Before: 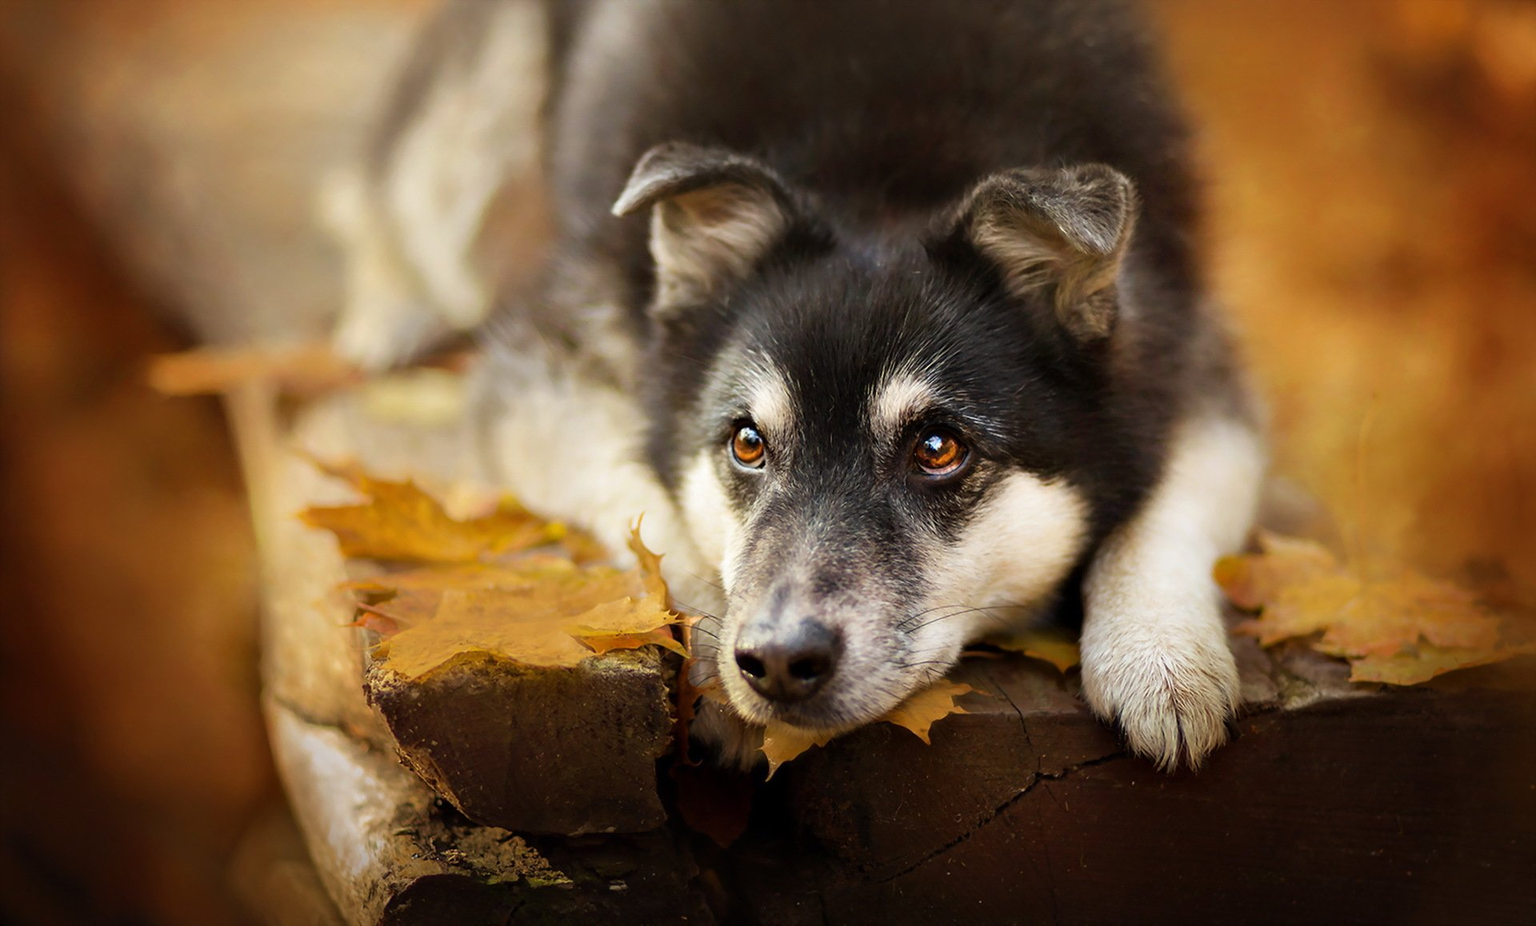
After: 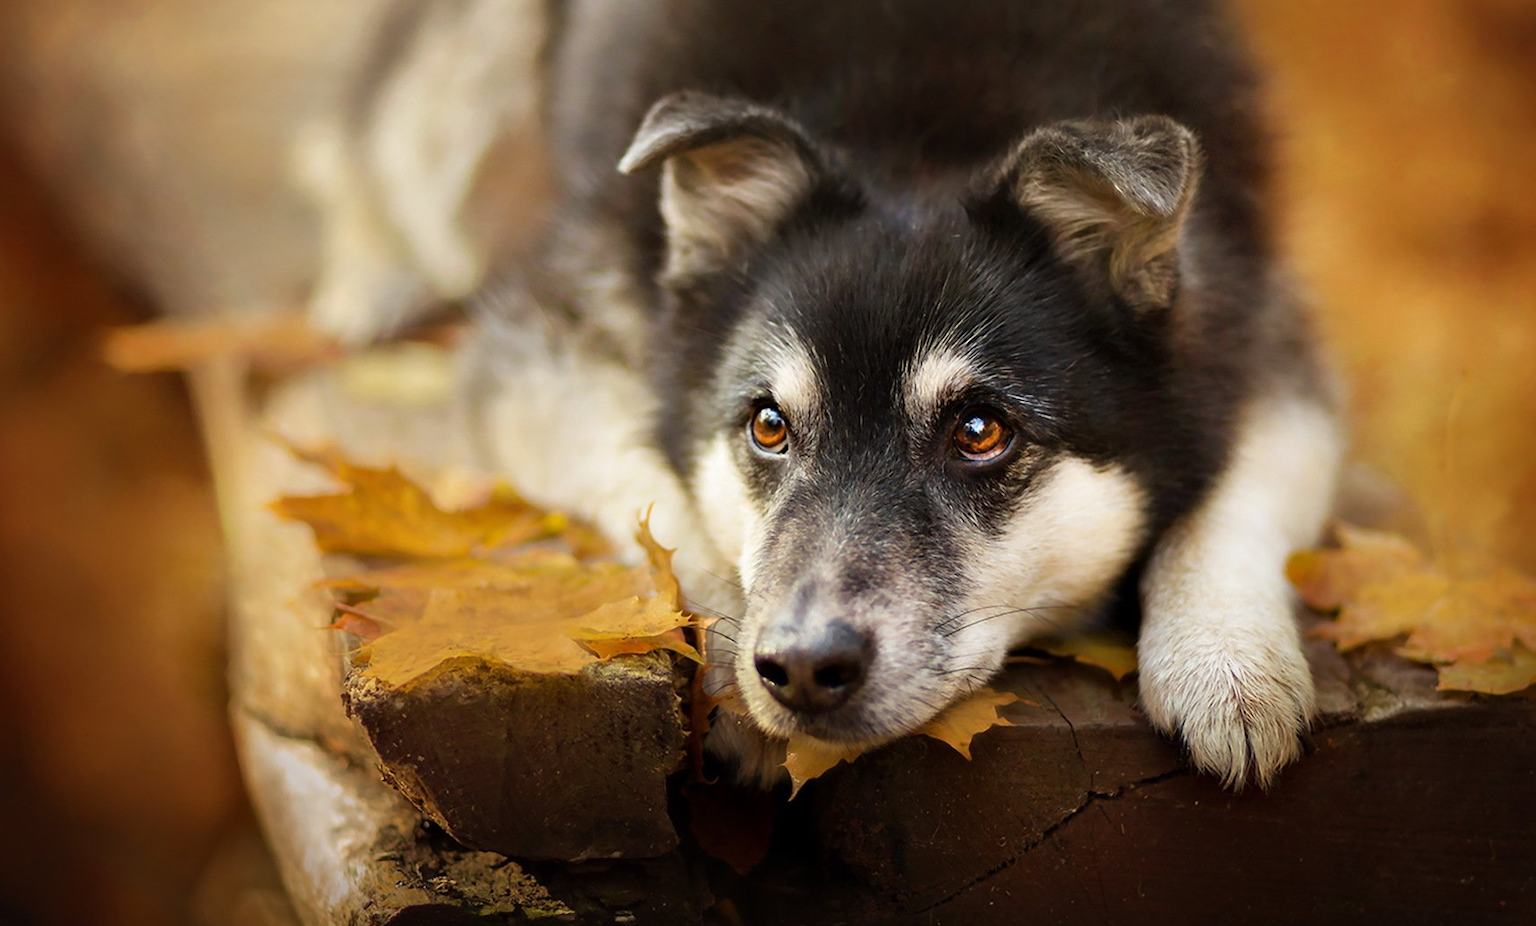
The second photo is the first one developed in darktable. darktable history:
crop: left 3.635%, top 6.484%, right 6.219%, bottom 3.3%
